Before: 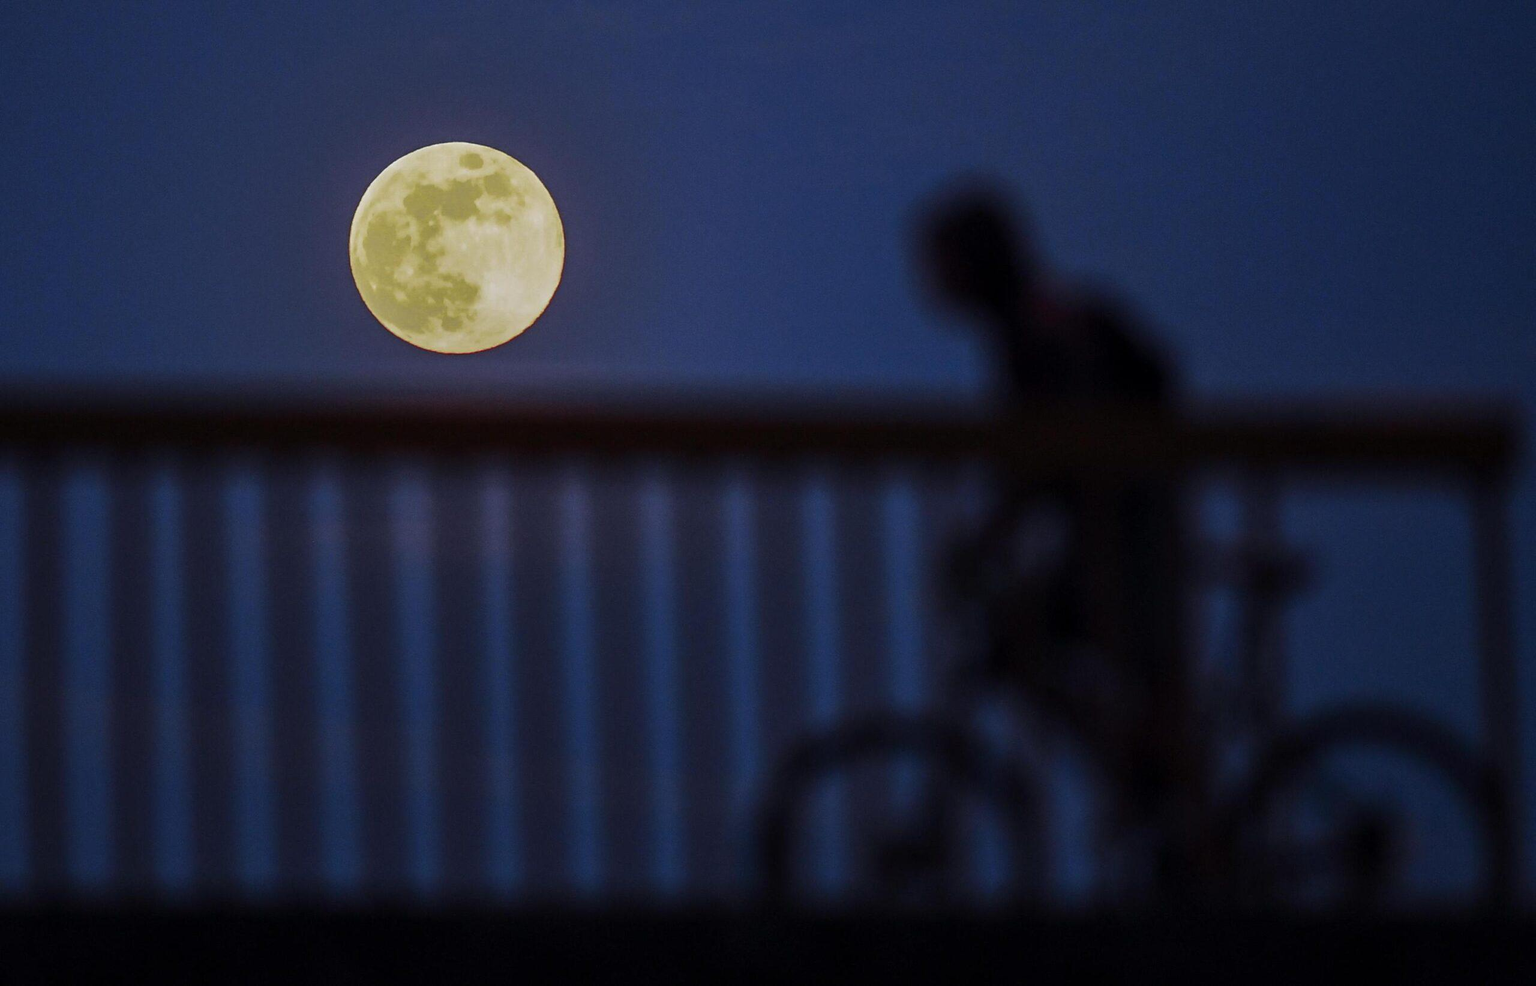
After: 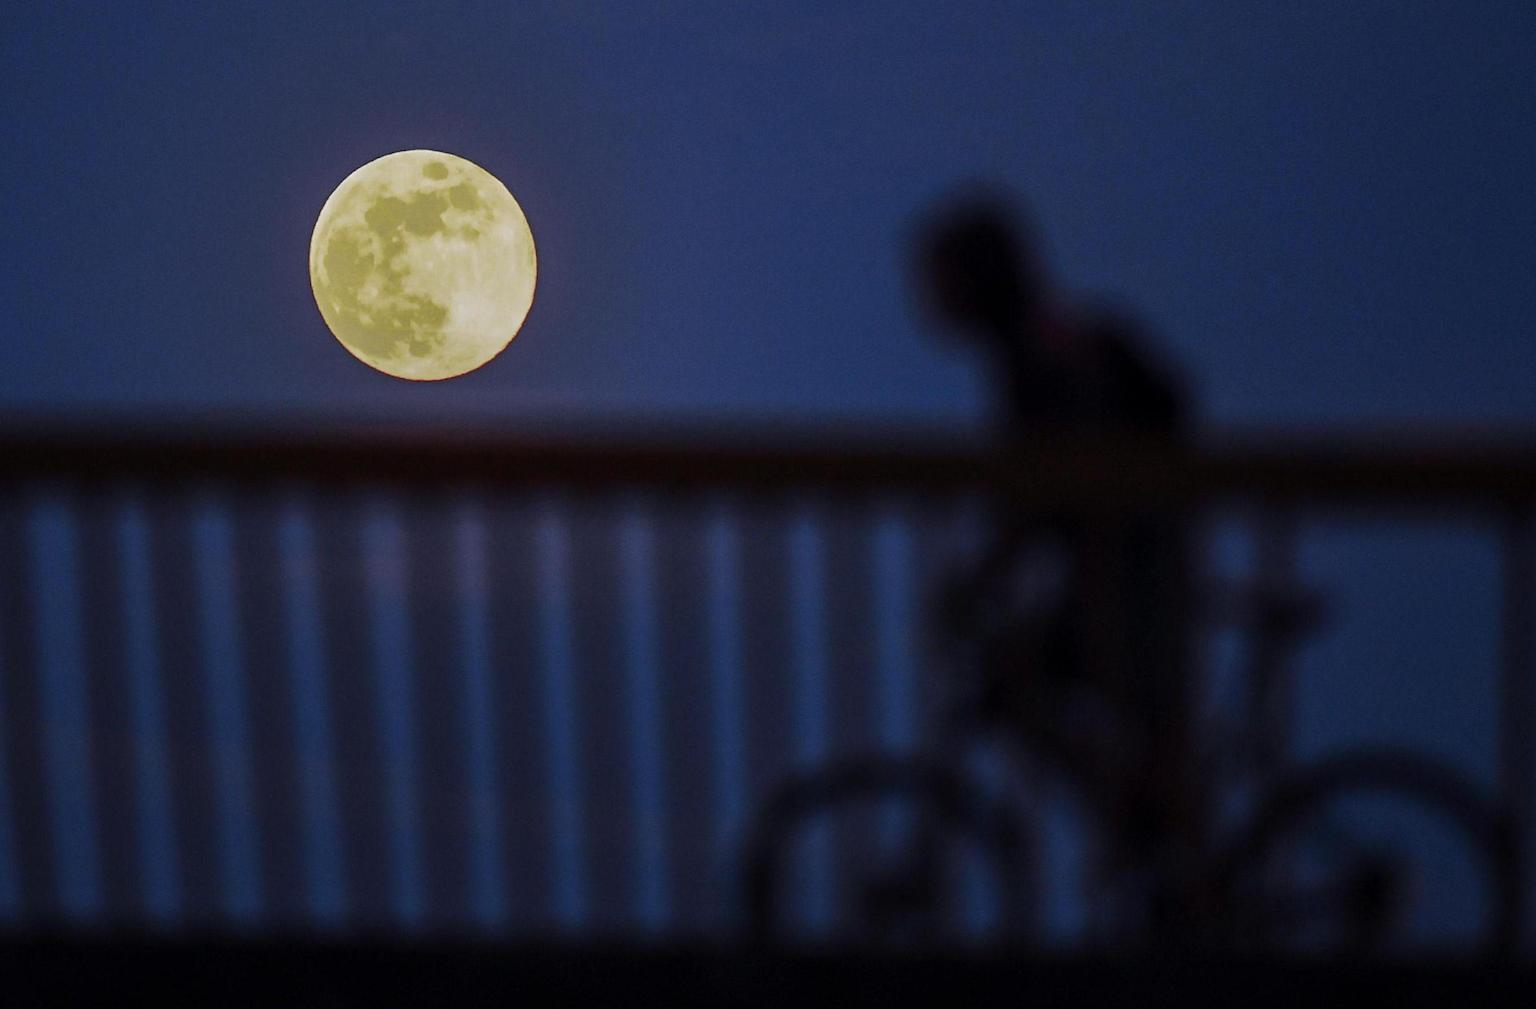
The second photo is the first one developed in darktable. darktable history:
rotate and perspective: rotation 0.074°, lens shift (vertical) 0.096, lens shift (horizontal) -0.041, crop left 0.043, crop right 0.952, crop top 0.024, crop bottom 0.979
tone equalizer: on, module defaults
